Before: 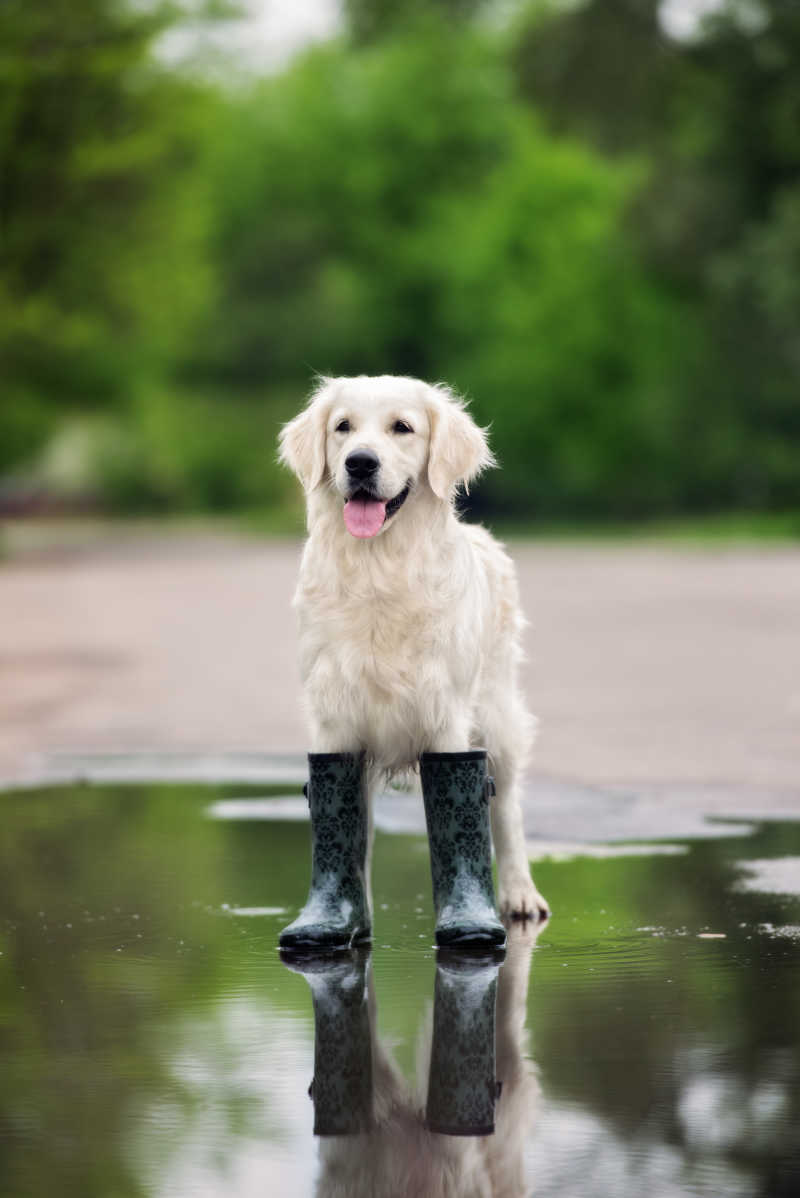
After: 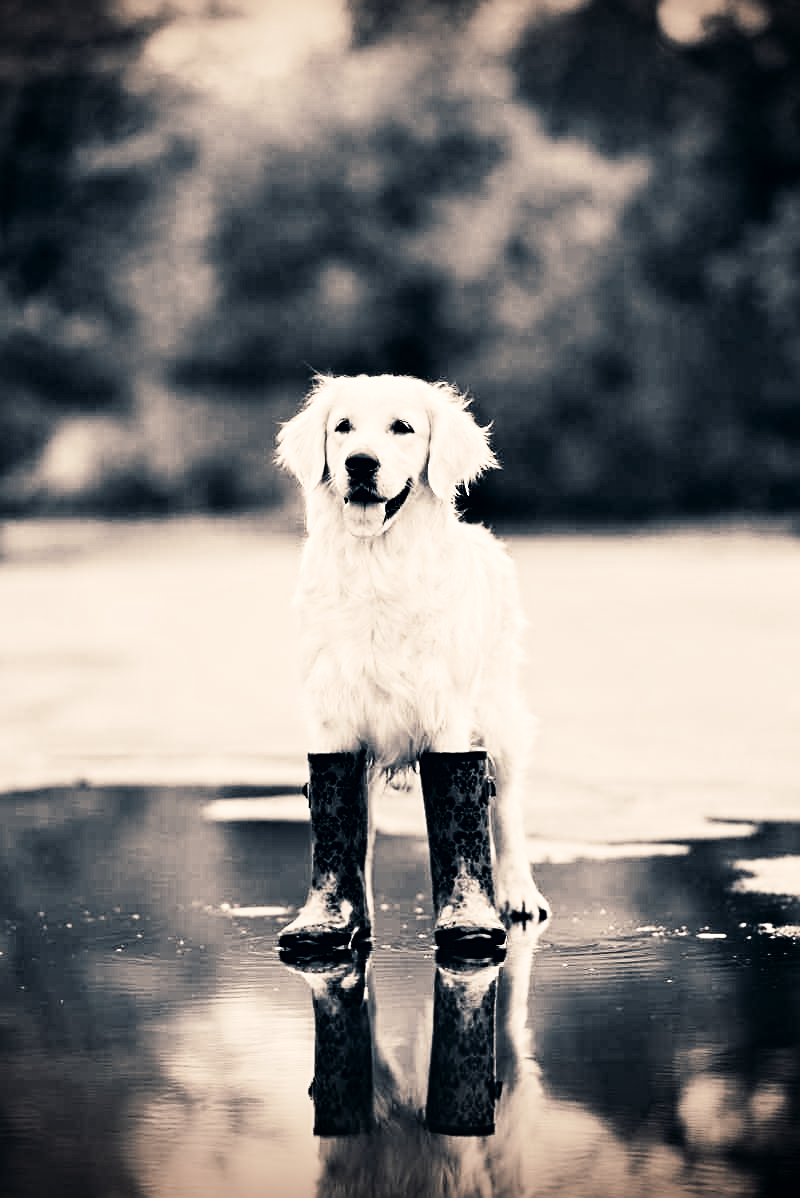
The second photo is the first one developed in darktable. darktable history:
sharpen: on, module defaults
split-toning: on, module defaults | blend: blend mode overlay, opacity 85%; mask: uniform (no mask)
monochrome: a 32, b 64, size 2.3
denoise (profiled): strength 1.536, central pixel weight 0, a [-1, 0, 0], mode non-local means, y [[0, 0, 0.5 ×5] ×4, [0.5 ×7], [0.5 ×7]], fix various bugs in algorithm false, upgrade profiled transform false, color mode RGB, compensate highlight preservation false | blend: blend mode color, opacity 100%; mask: uniform (no mask)
tone curve: curves: ch0 [(0, 0) (0.082, 0.02) (0.129, 0.078) (0.275, 0.301) (0.67, 0.809) (1, 1)], color space Lab, linked channels
vignetting: fall-off start 97.23%, saturation -0.024, center (-0.033, -0.042), width/height ratio 1.179, unbound false
contrast equalizer: y [[0.5, 0.501, 0.525, 0.597, 0.58, 0.514], [0.5 ×6], [0.5 ×6], [0 ×6], [0 ×6]]
color correction: highlights a* 10.32, highlights b* 14.66, shadows a* -9.59, shadows b* -15.02
velvia: on, module defaults
